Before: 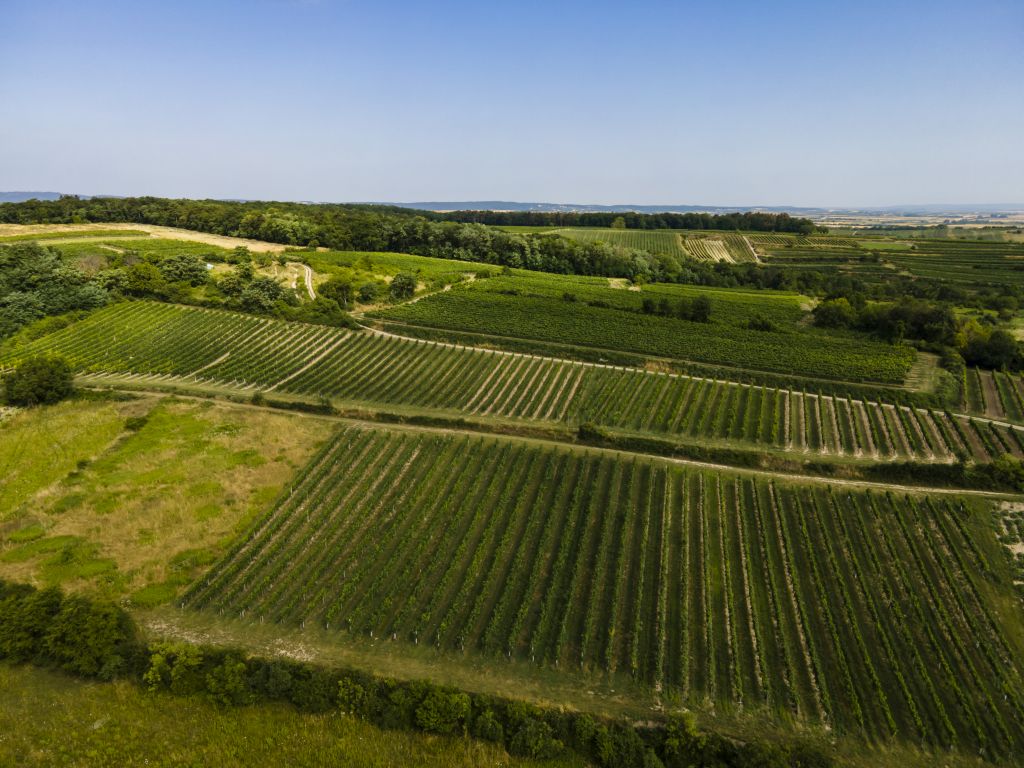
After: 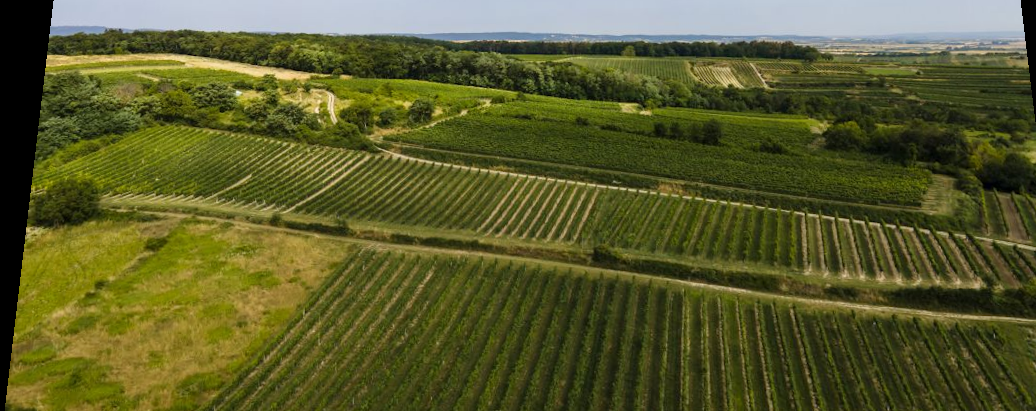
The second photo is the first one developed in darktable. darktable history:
crop: left 1.744%, top 19.225%, right 5.069%, bottom 28.357%
rotate and perspective: rotation 0.128°, lens shift (vertical) -0.181, lens shift (horizontal) -0.044, shear 0.001, automatic cropping off
